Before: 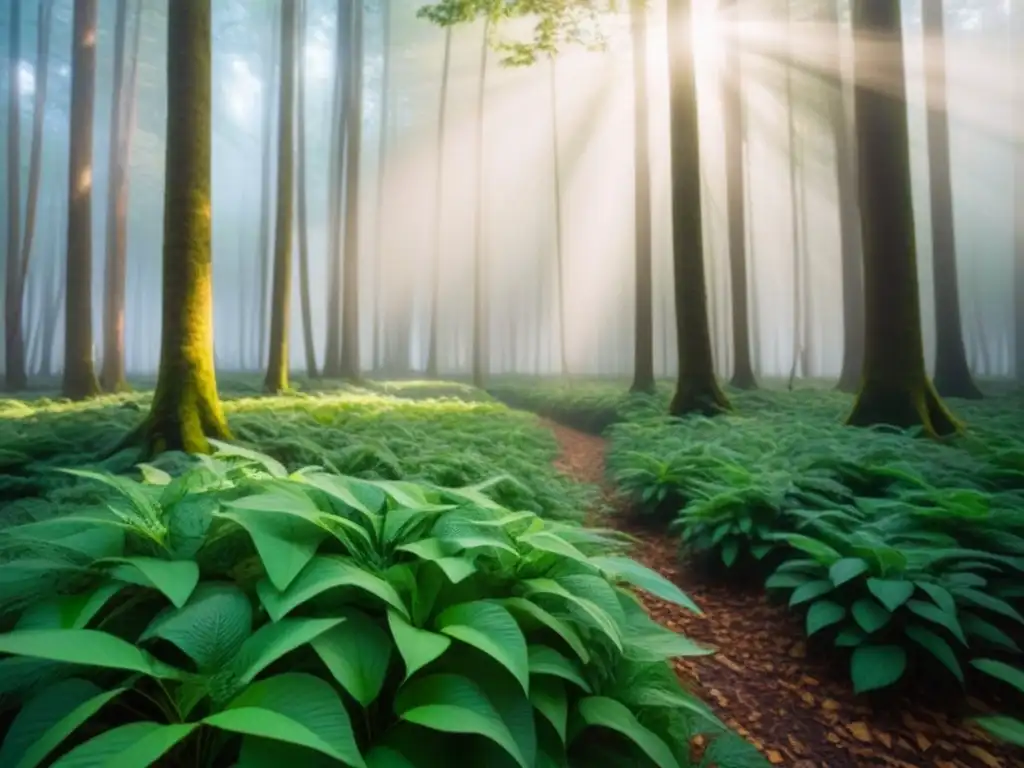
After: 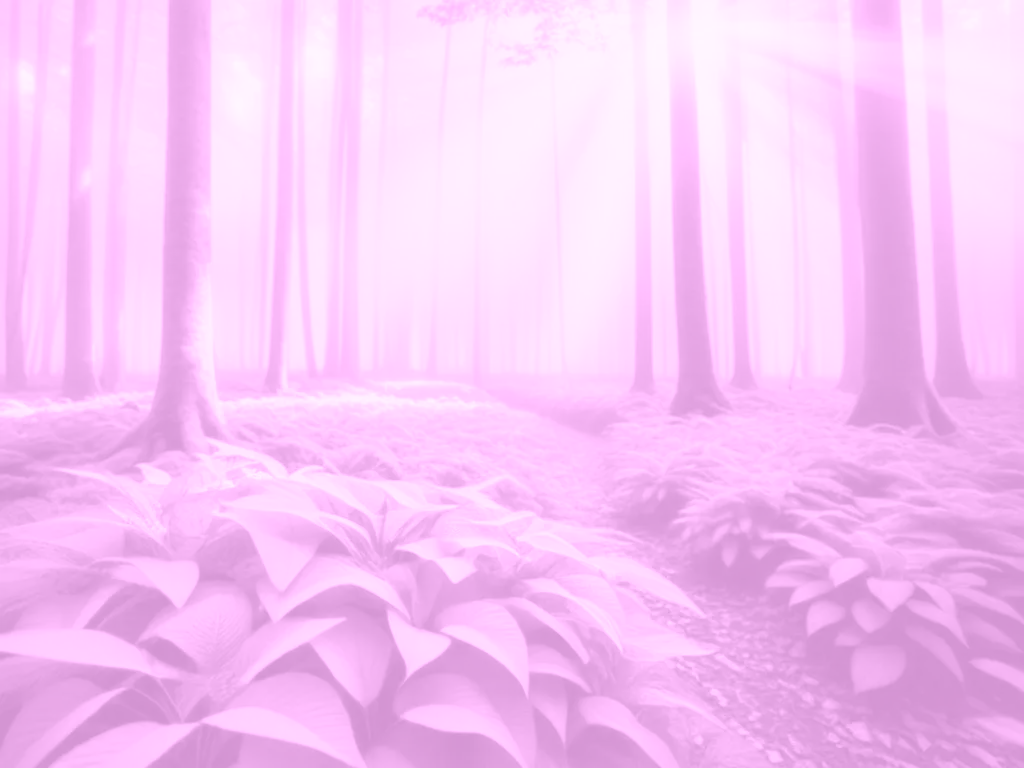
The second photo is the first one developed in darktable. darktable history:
colorize: hue 331.2°, saturation 75%, source mix 30.28%, lightness 70.52%, version 1
exposure: black level correction 0, exposure 0.7 EV, compensate exposure bias true, compensate highlight preservation false
